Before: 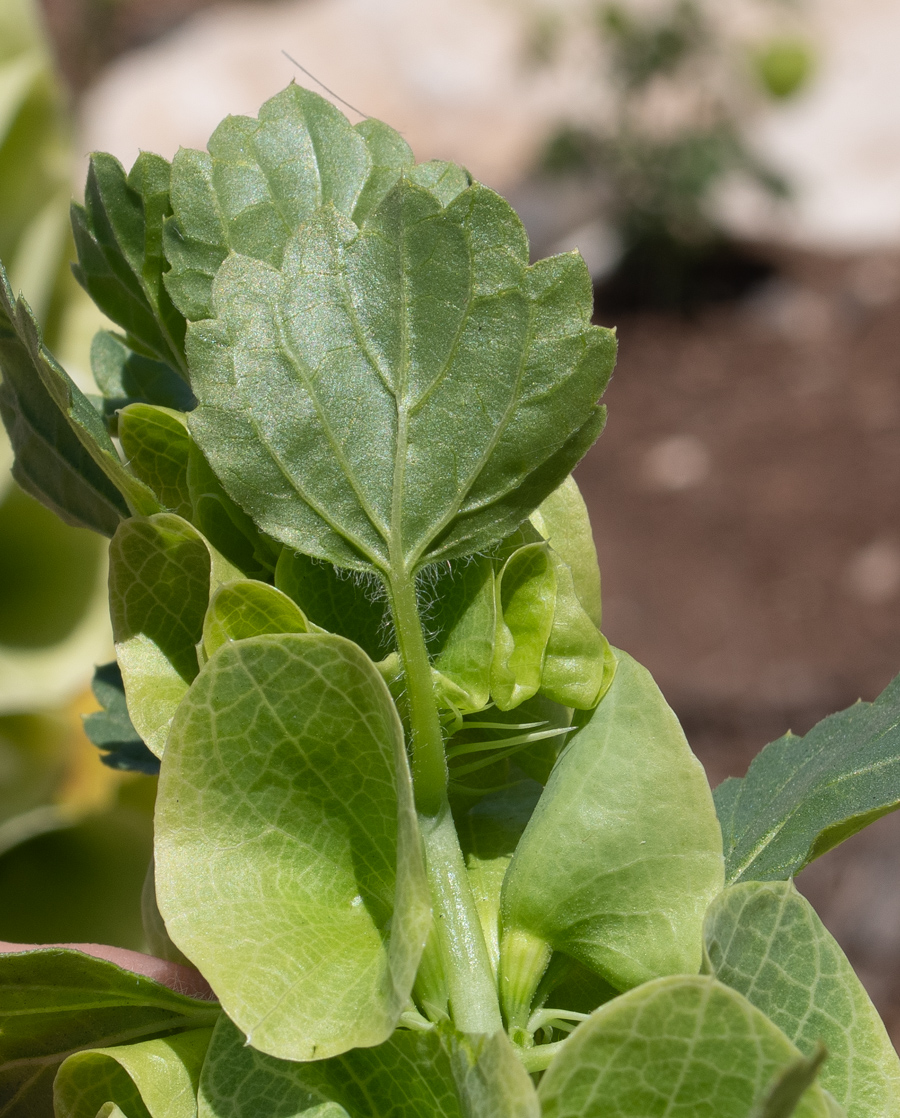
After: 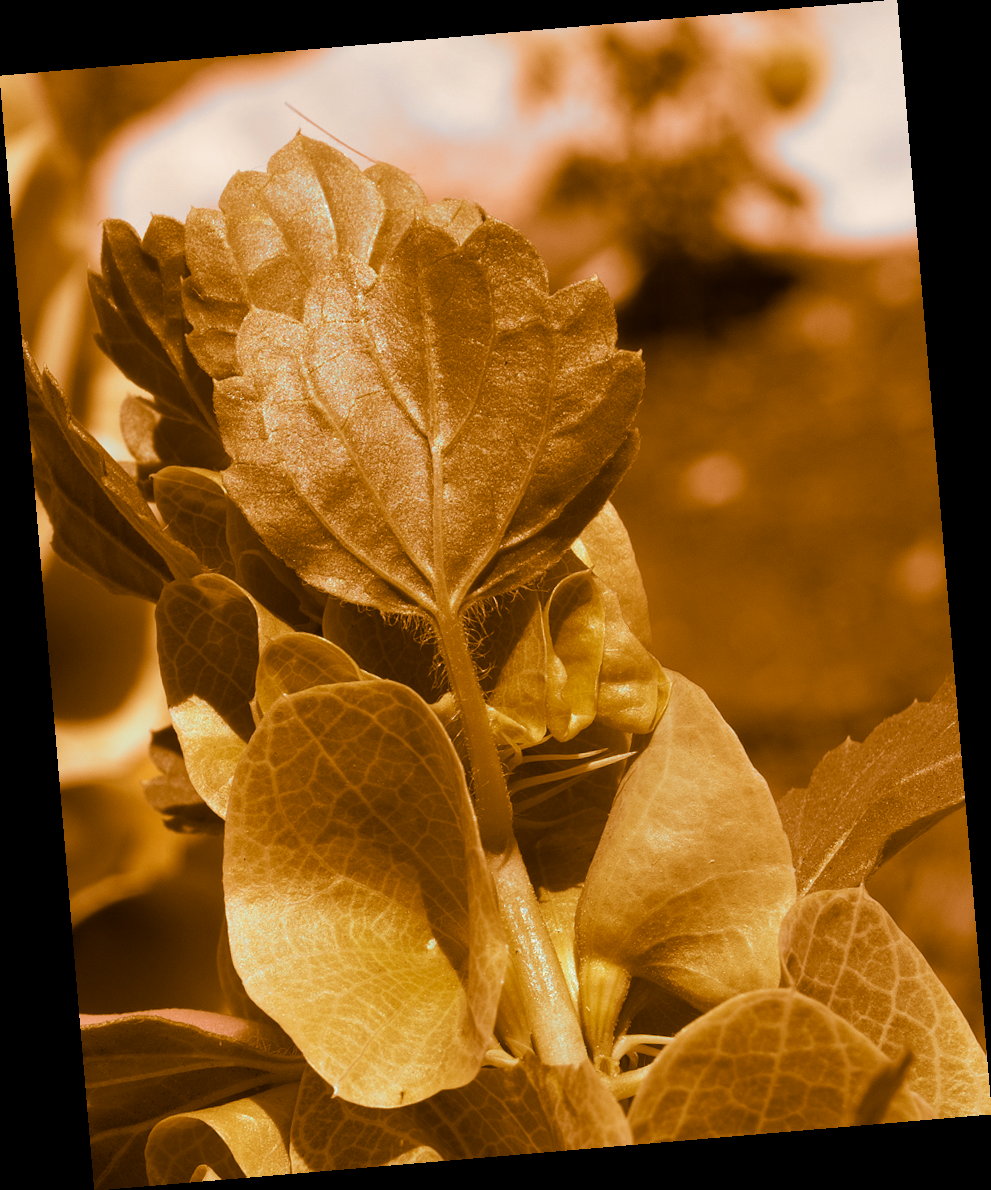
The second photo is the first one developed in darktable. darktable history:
exposure: compensate highlight preservation false
split-toning: shadows › hue 26°, shadows › saturation 0.92, highlights › hue 40°, highlights › saturation 0.92, balance -63, compress 0%
rotate and perspective: rotation -4.86°, automatic cropping off
